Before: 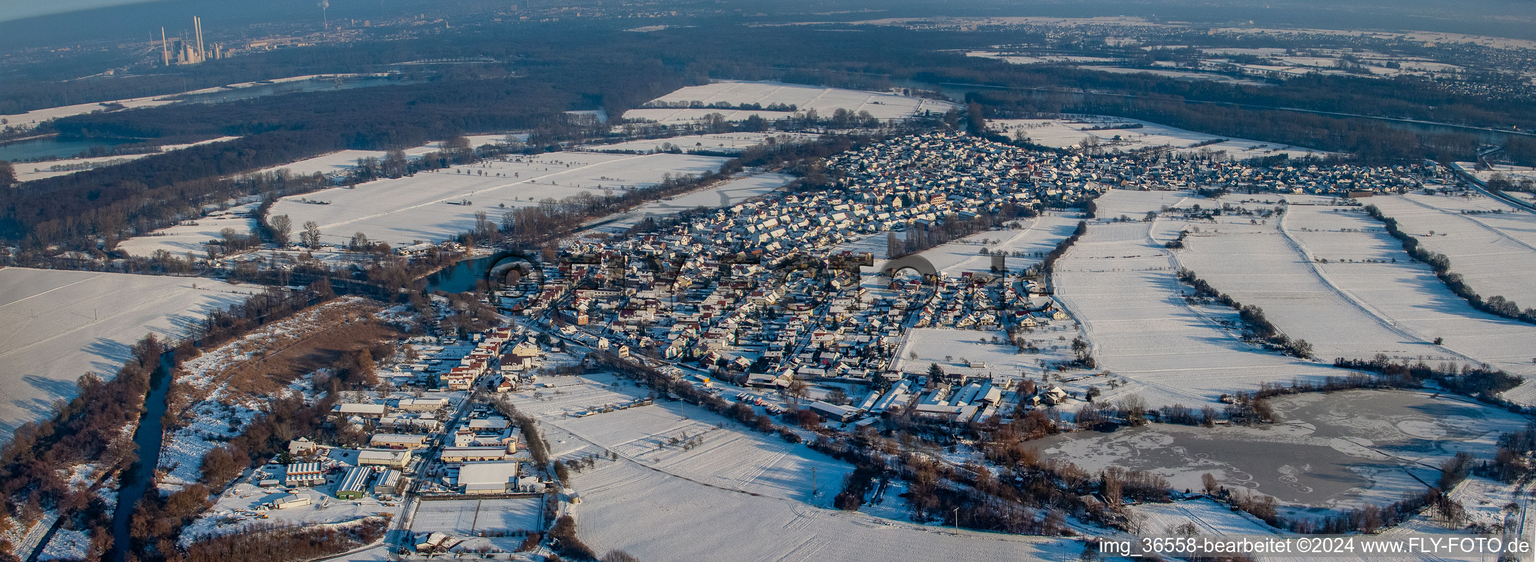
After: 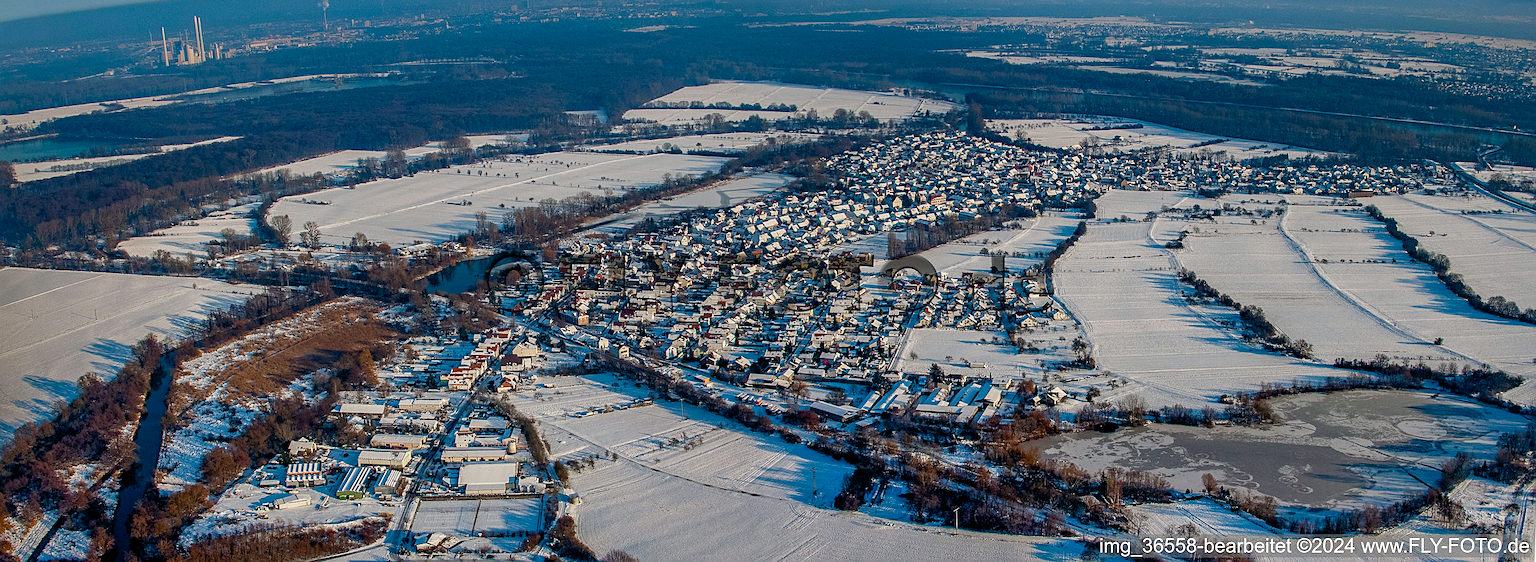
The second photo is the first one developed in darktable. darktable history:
haze removal: compatibility mode true, adaptive false
color balance rgb: shadows lift › chroma 0.81%, shadows lift › hue 115.86°, global offset › luminance -0.294%, global offset › hue 262.64°, perceptual saturation grading › global saturation 20%, perceptual saturation grading › highlights -49.865%, perceptual saturation grading › shadows 24.214%, global vibrance 25.488%
sharpen: on, module defaults
